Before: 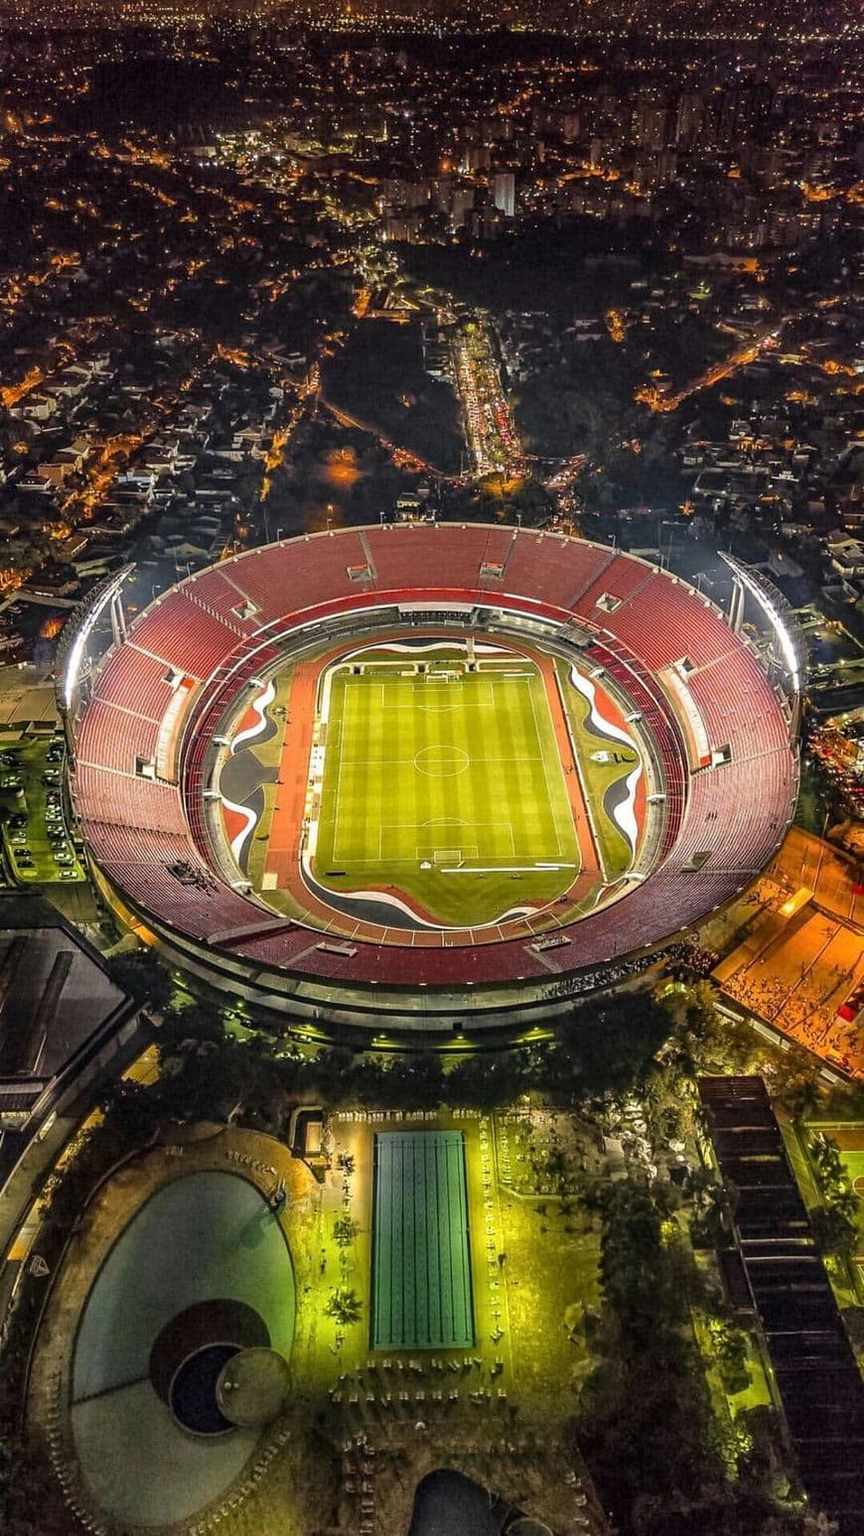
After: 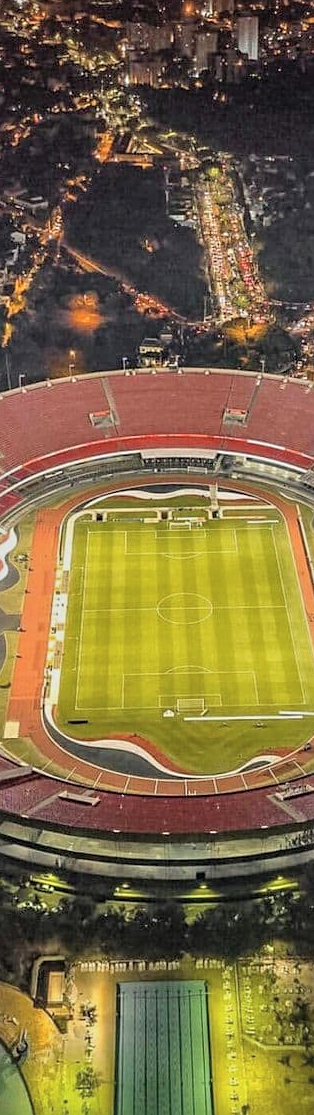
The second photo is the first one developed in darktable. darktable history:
contrast brightness saturation: brightness 0.15
tone equalizer: -8 EV -0.002 EV, -7 EV 0.004 EV, -6 EV -0.037 EV, -5 EV 0.021 EV, -4 EV -0.012 EV, -3 EV 0.018 EV, -2 EV -0.046 EV, -1 EV -0.319 EV, +0 EV -0.594 EV
local contrast: mode bilateral grid, contrast 21, coarseness 50, detail 119%, midtone range 0.2
crop and rotate: left 29.959%, top 10.22%, right 33.89%, bottom 17.64%
sharpen: amount 0.201
